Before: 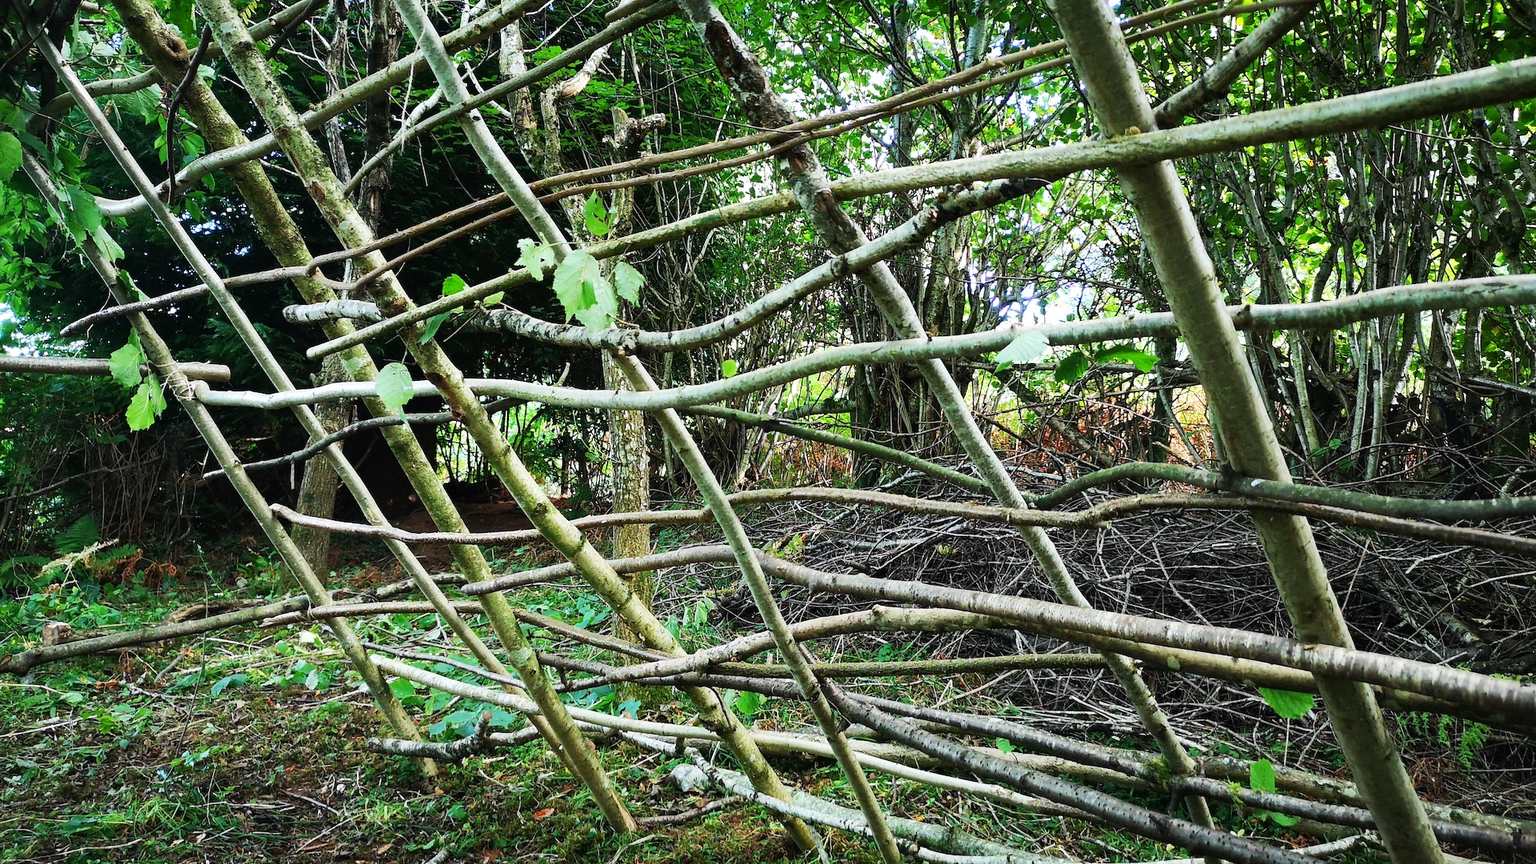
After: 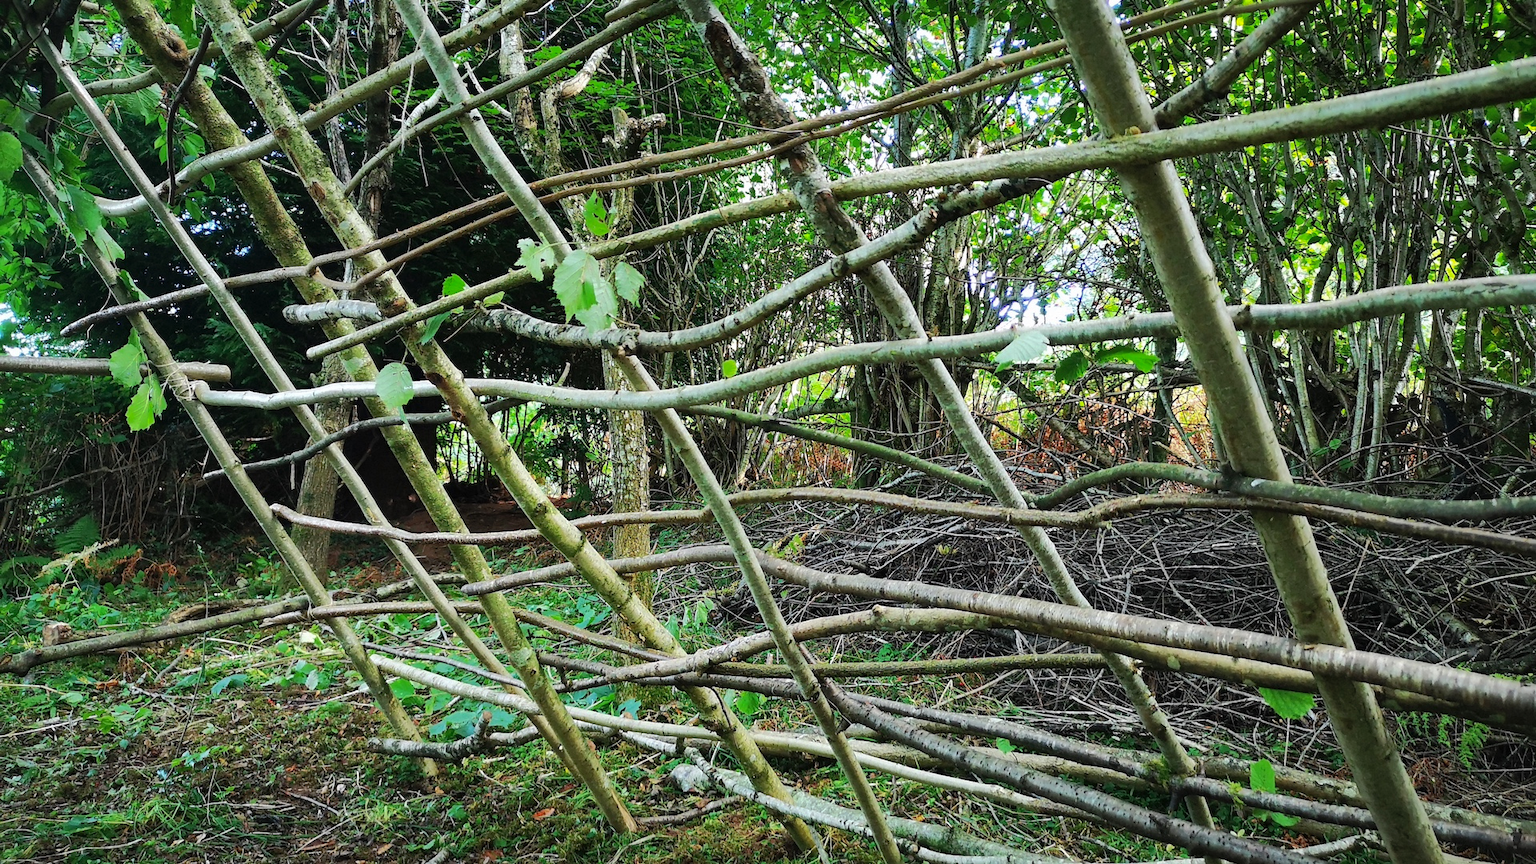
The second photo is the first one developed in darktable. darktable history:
shadows and highlights: shadows 39.41, highlights -59.8
